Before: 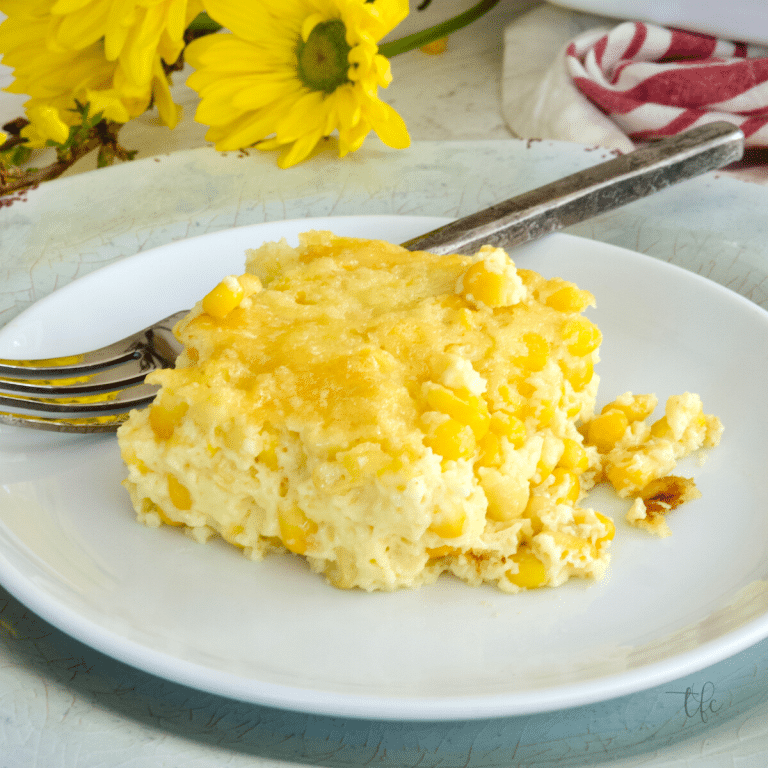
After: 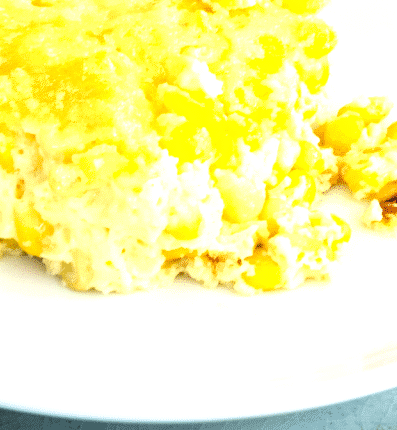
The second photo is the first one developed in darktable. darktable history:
crop: left 34.479%, top 38.822%, right 13.718%, bottom 5.172%
tone equalizer: -8 EV -1.08 EV, -7 EV -1.01 EV, -6 EV -0.867 EV, -5 EV -0.578 EV, -3 EV 0.578 EV, -2 EV 0.867 EV, -1 EV 1.01 EV, +0 EV 1.08 EV, edges refinement/feathering 500, mask exposure compensation -1.57 EV, preserve details no
